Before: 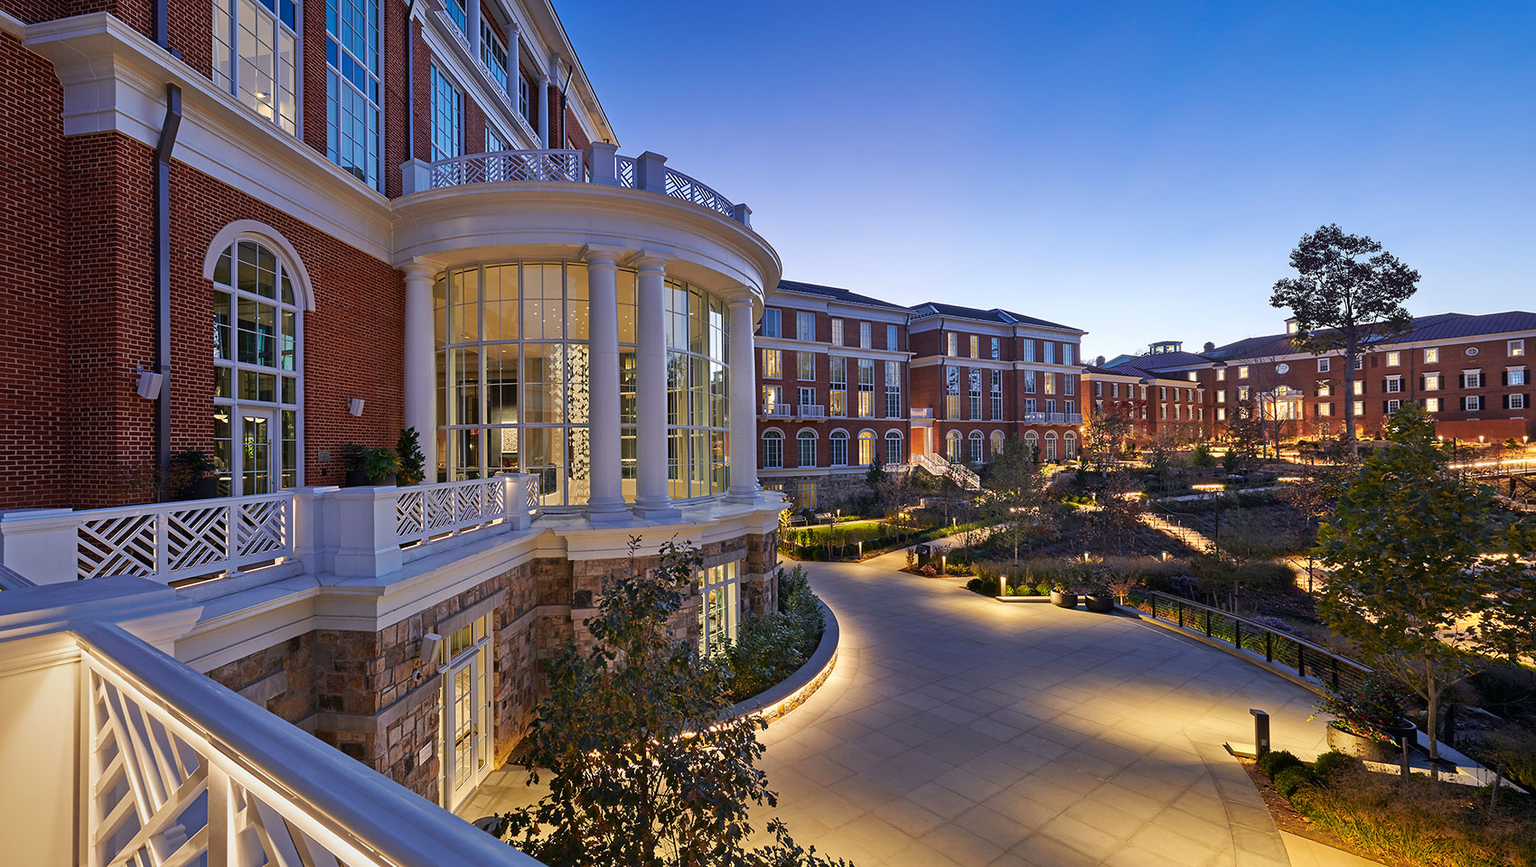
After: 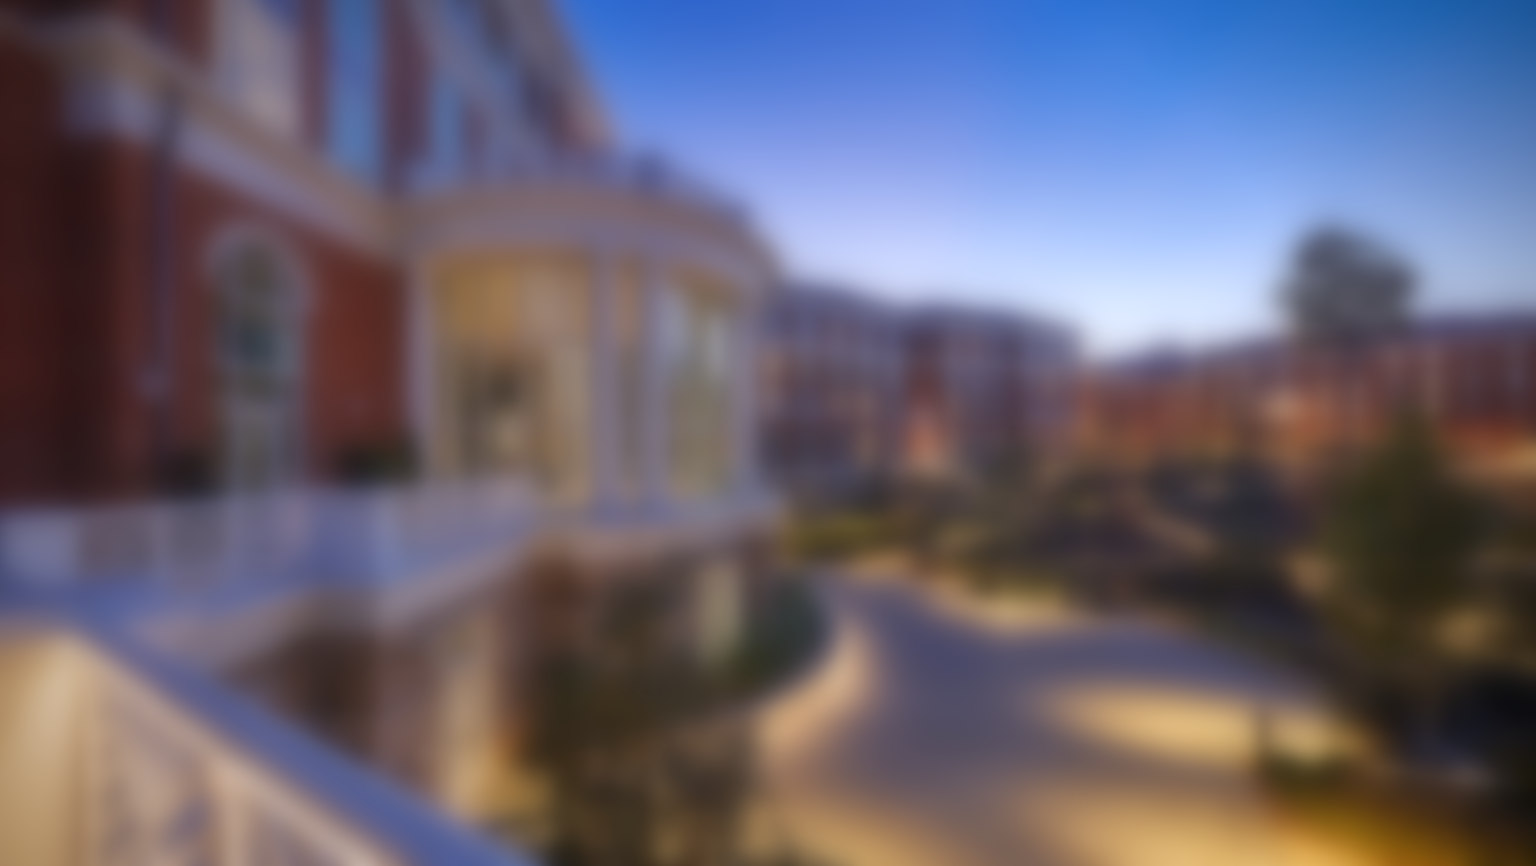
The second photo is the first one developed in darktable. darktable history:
vignetting: brightness -0.629, saturation -0.007, center (-0.028, 0.239)
white balance: red 1.009, blue 1.027
lowpass: radius 16, unbound 0
